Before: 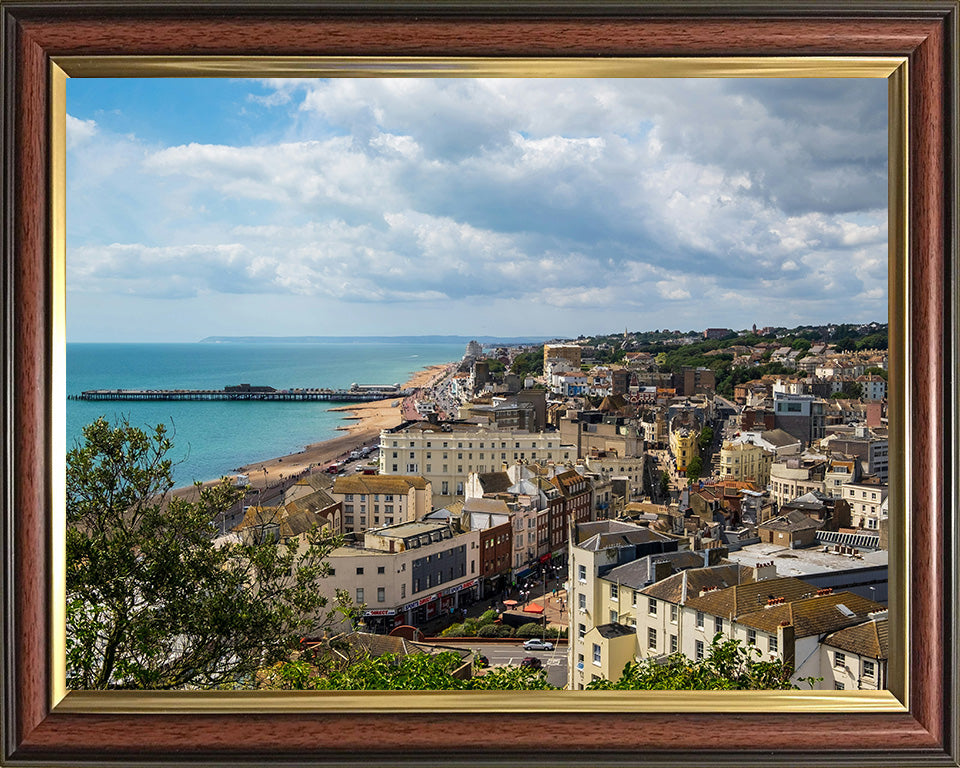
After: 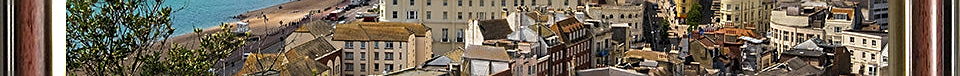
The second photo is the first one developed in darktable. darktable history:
crop and rotate: top 59.084%, bottom 30.916%
sharpen: on, module defaults
